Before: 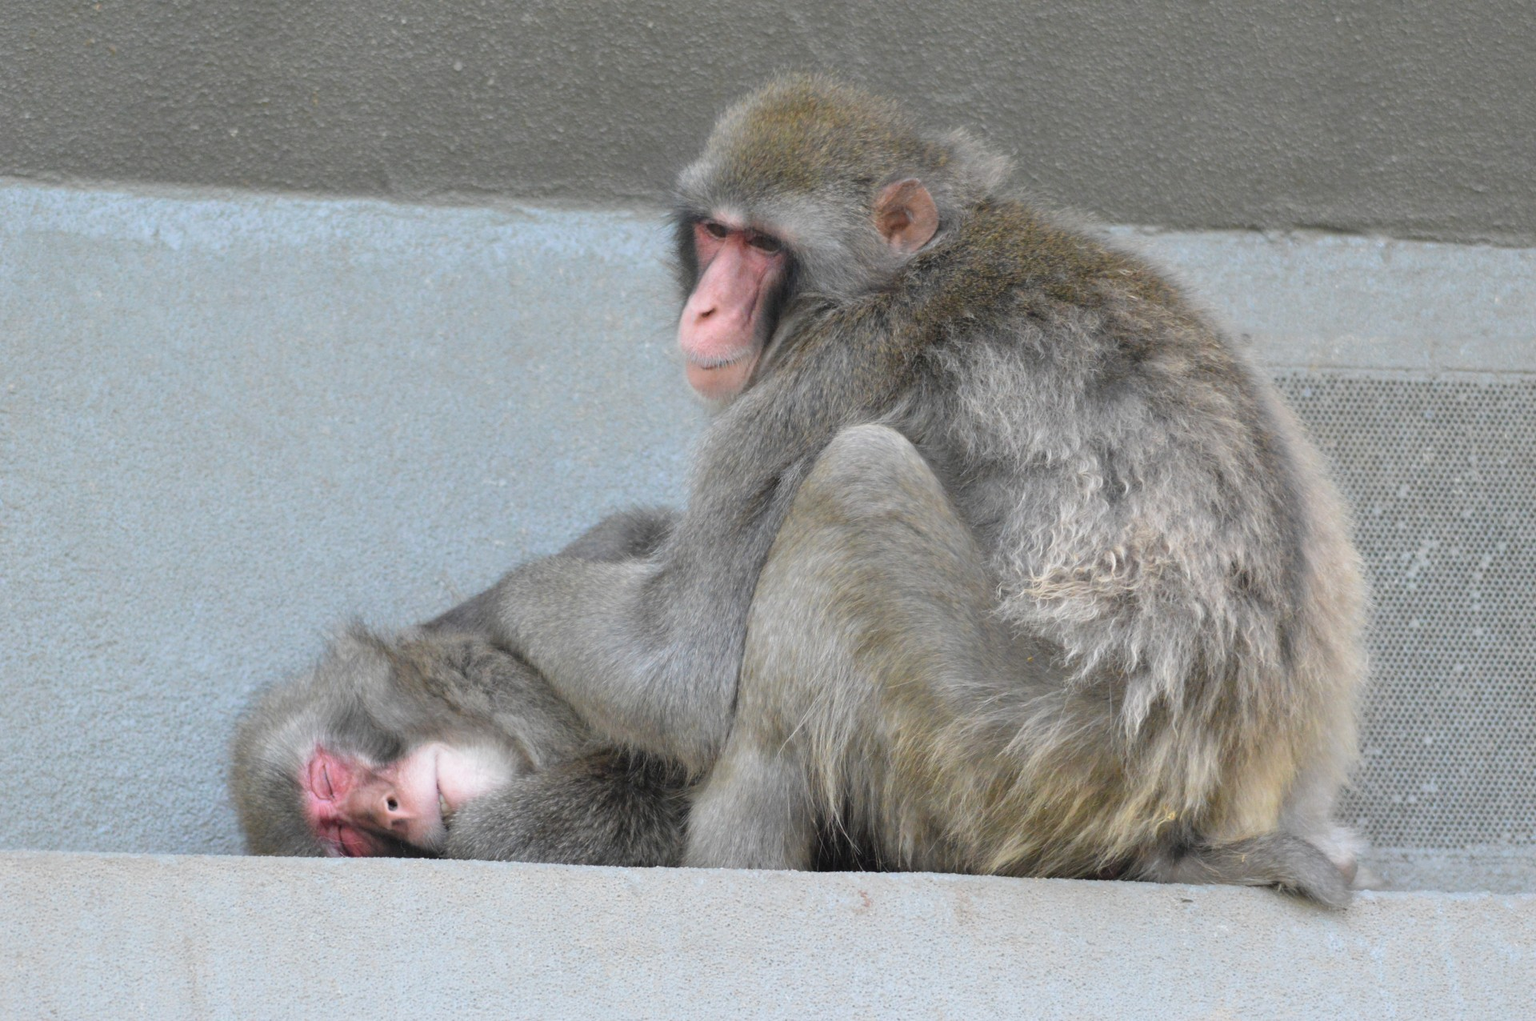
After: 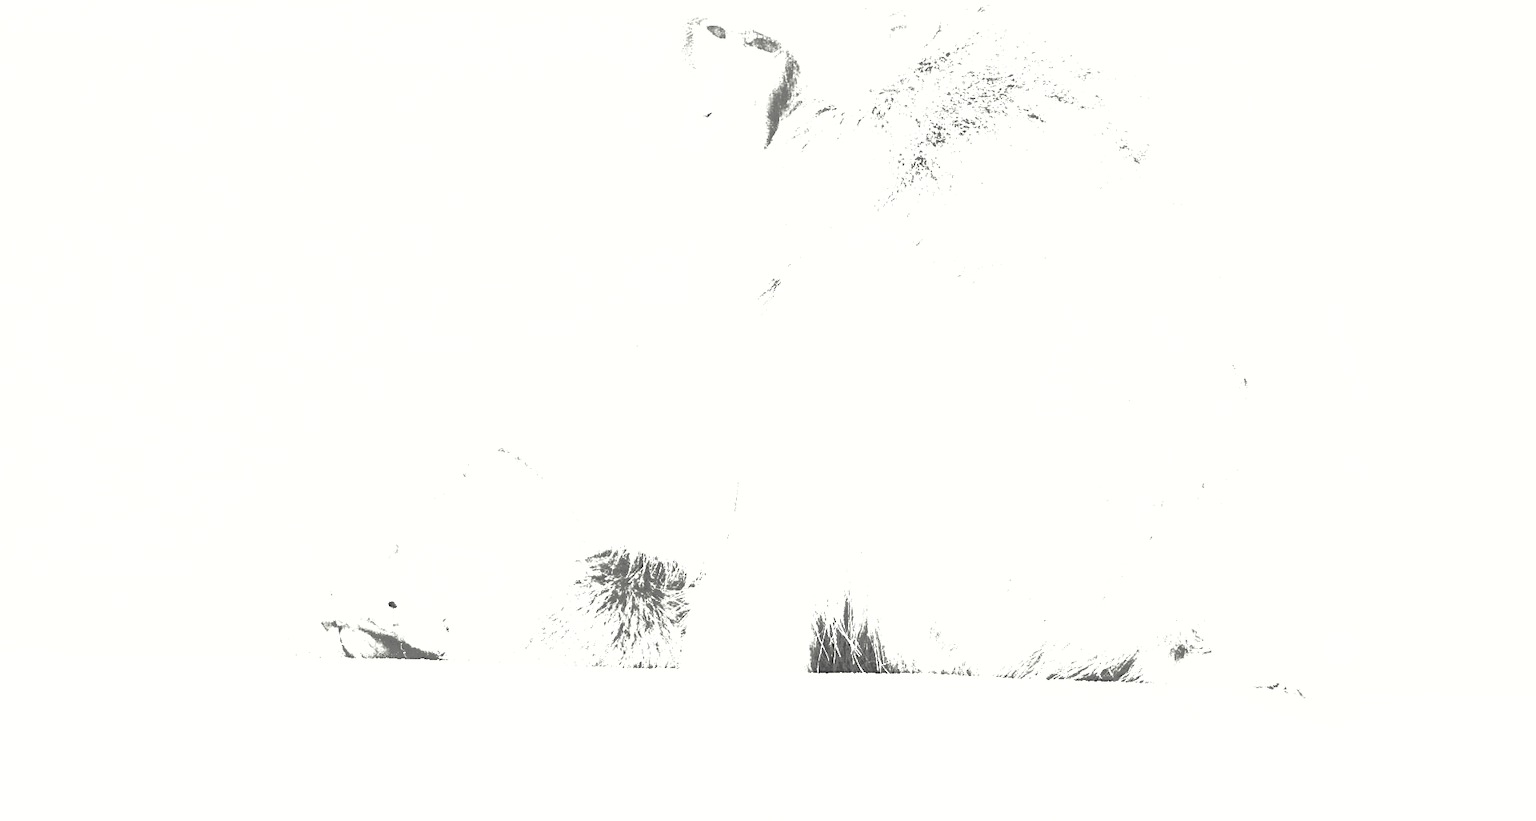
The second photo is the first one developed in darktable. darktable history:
color balance rgb: highlights gain › luminance 6.199%, highlights gain › chroma 1.214%, highlights gain › hue 92.27°, linear chroma grading › global chroma 14.398%, perceptual saturation grading › global saturation 20%, perceptual saturation grading › highlights -49.888%, perceptual saturation grading › shadows 24.833%, perceptual brilliance grading › global brilliance 29.455%, perceptual brilliance grading › highlights 11.884%, perceptual brilliance grading › mid-tones 23.994%, global vibrance 6.013%
crop and rotate: top 19.466%
sharpen: on, module defaults
color calibration: output gray [0.22, 0.42, 0.37, 0], illuminant custom, x 0.388, y 0.387, temperature 3794.44 K, clip negative RGB from gamut false
exposure: exposure 2.904 EV, compensate exposure bias true, compensate highlight preservation false
shadows and highlights: on, module defaults
